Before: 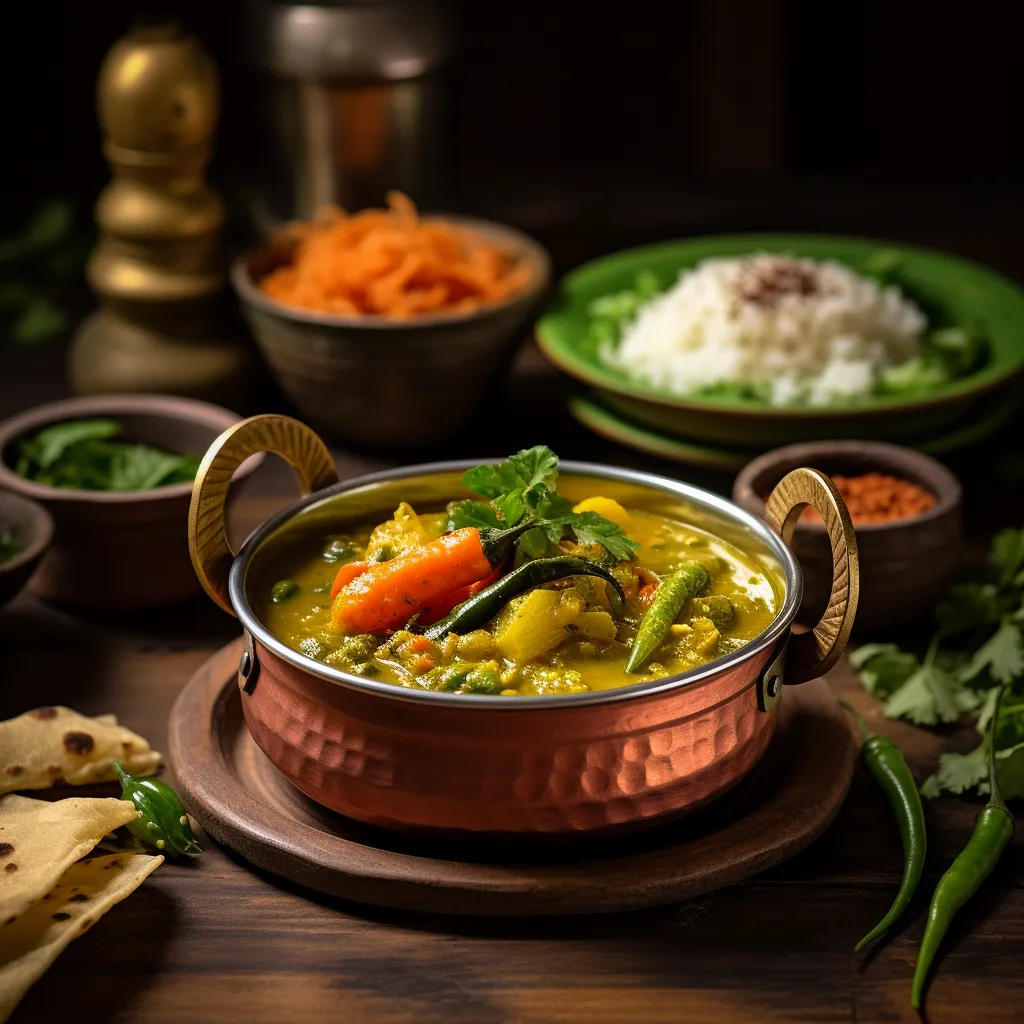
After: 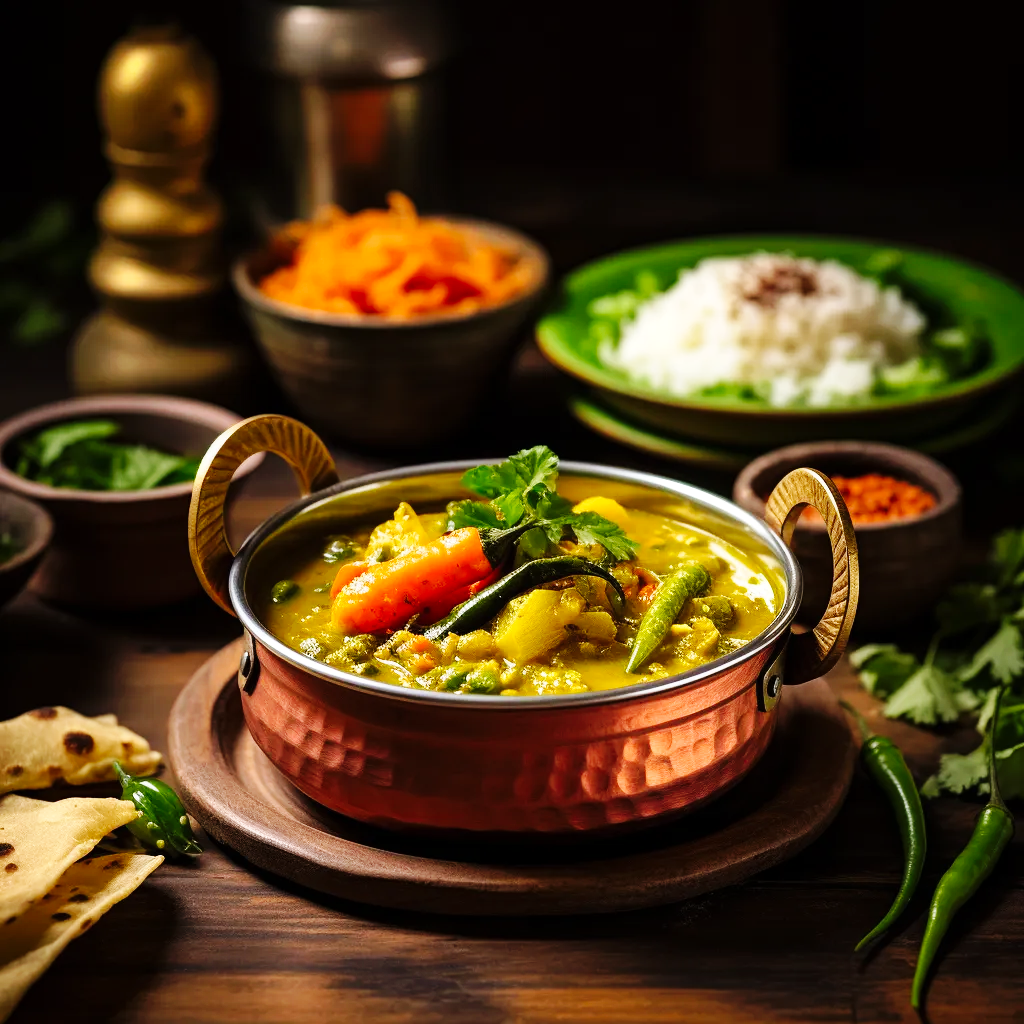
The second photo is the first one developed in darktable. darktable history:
exposure: exposure 0.131 EV, compensate highlight preservation false
base curve: curves: ch0 [(0, 0) (0.032, 0.025) (0.121, 0.166) (0.206, 0.329) (0.605, 0.79) (1, 1)], preserve colors none
